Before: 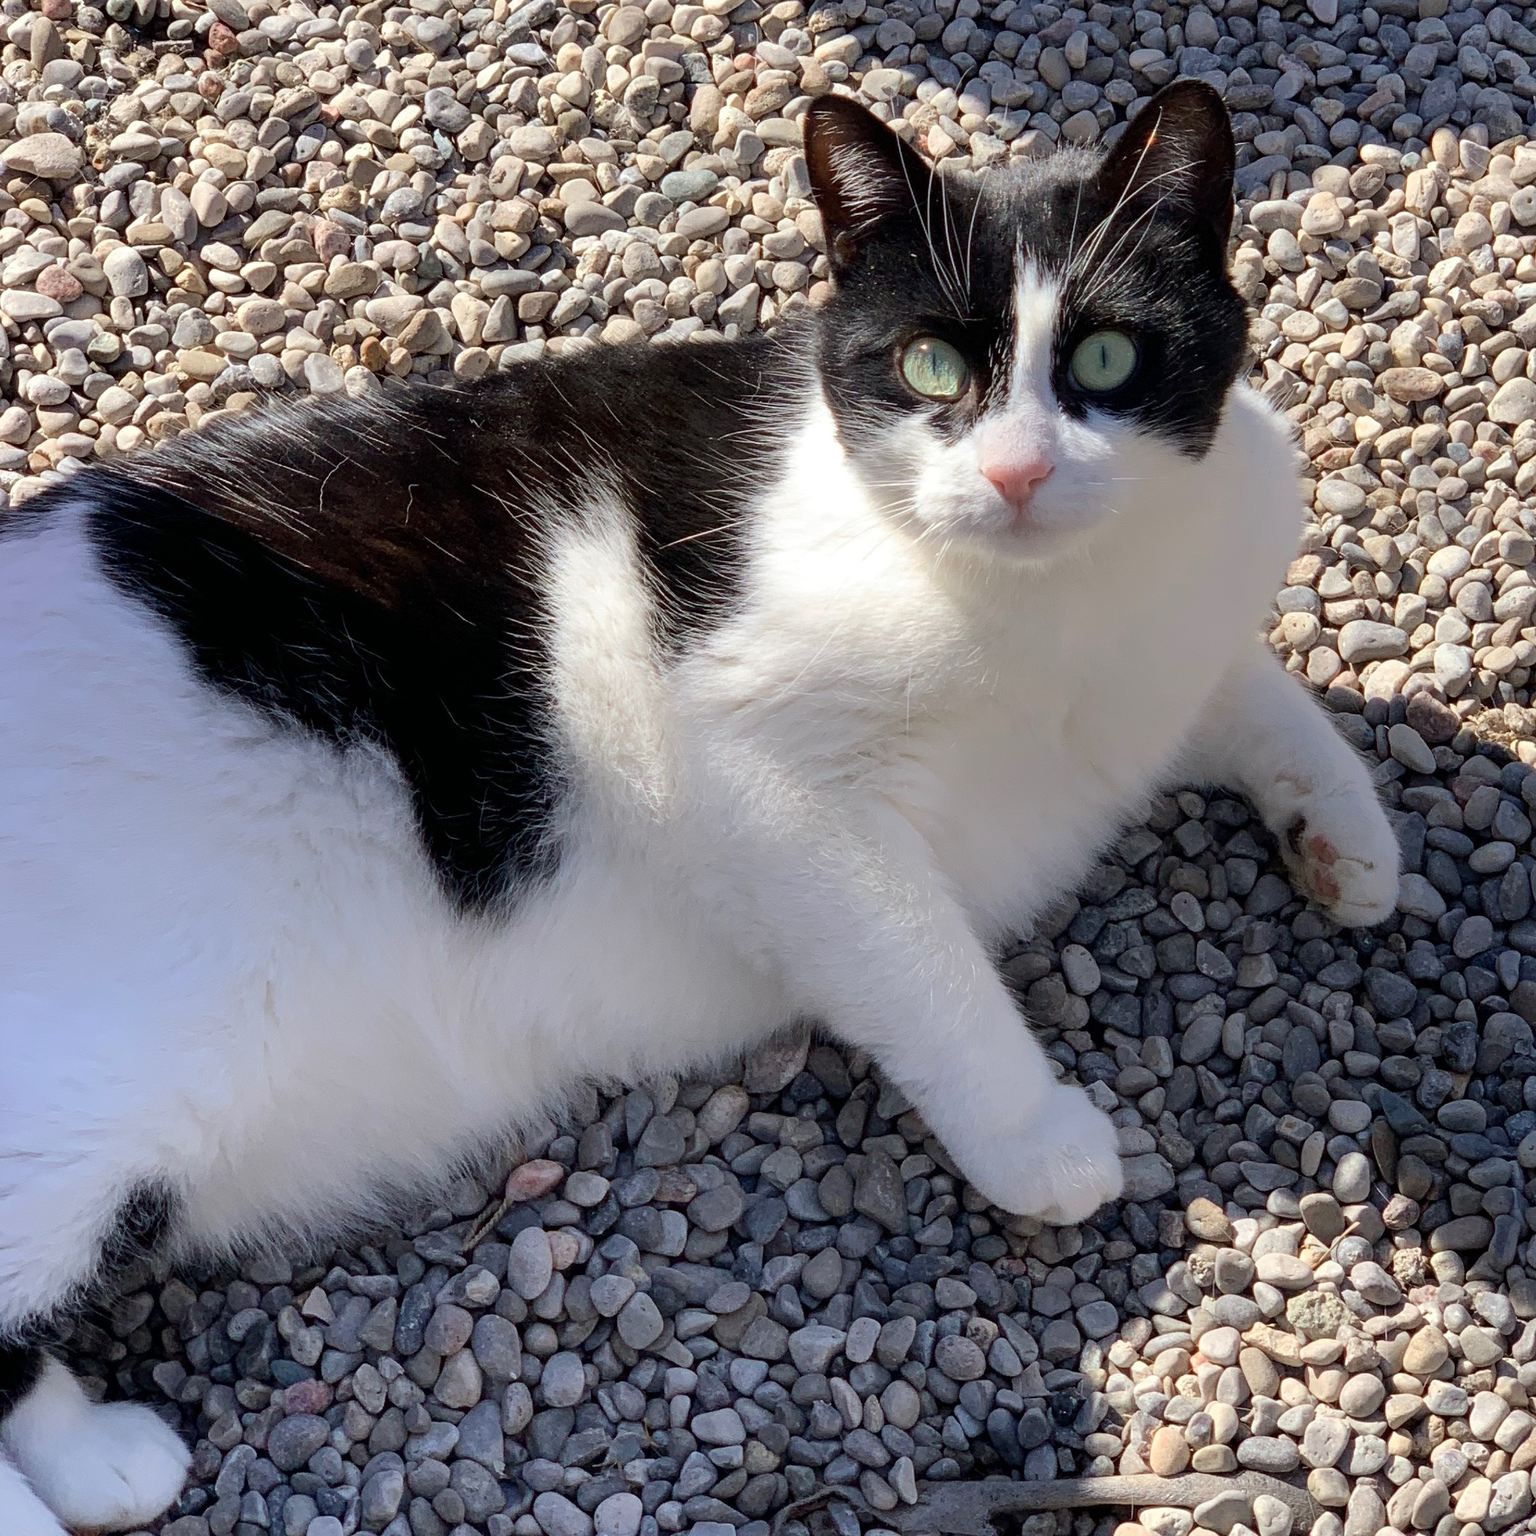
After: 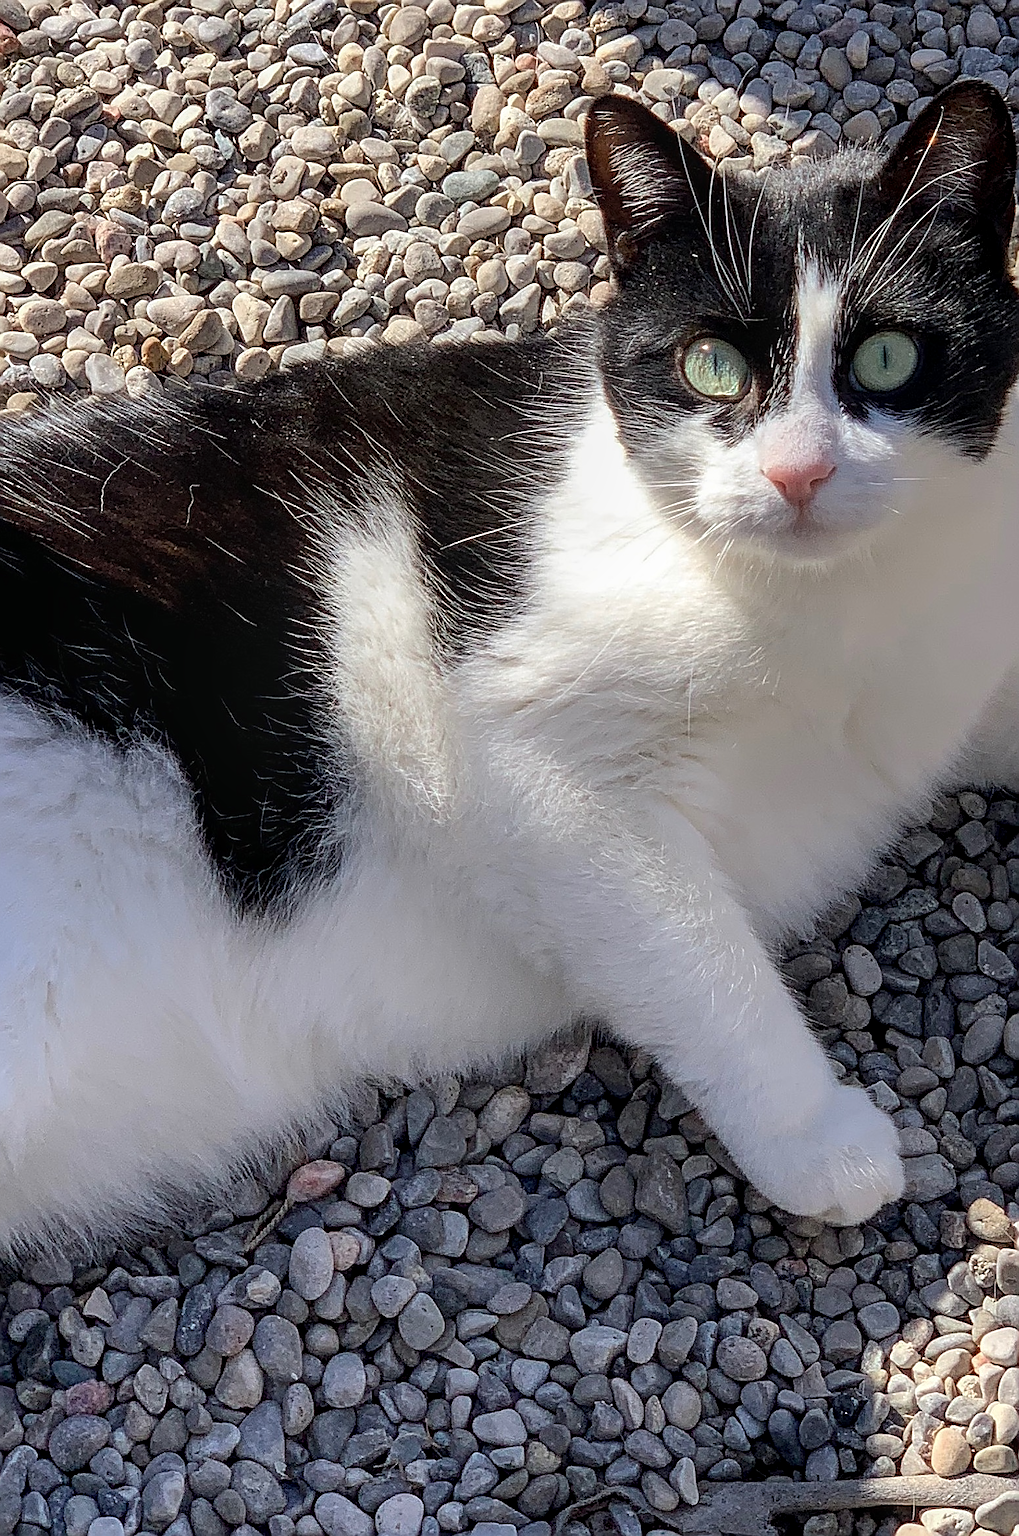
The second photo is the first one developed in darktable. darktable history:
exposure: exposure -0.04 EV, compensate exposure bias true, compensate highlight preservation false
crop and rotate: left 14.338%, right 19.285%
sharpen: radius 1.643, amount 1.306
local contrast: on, module defaults
